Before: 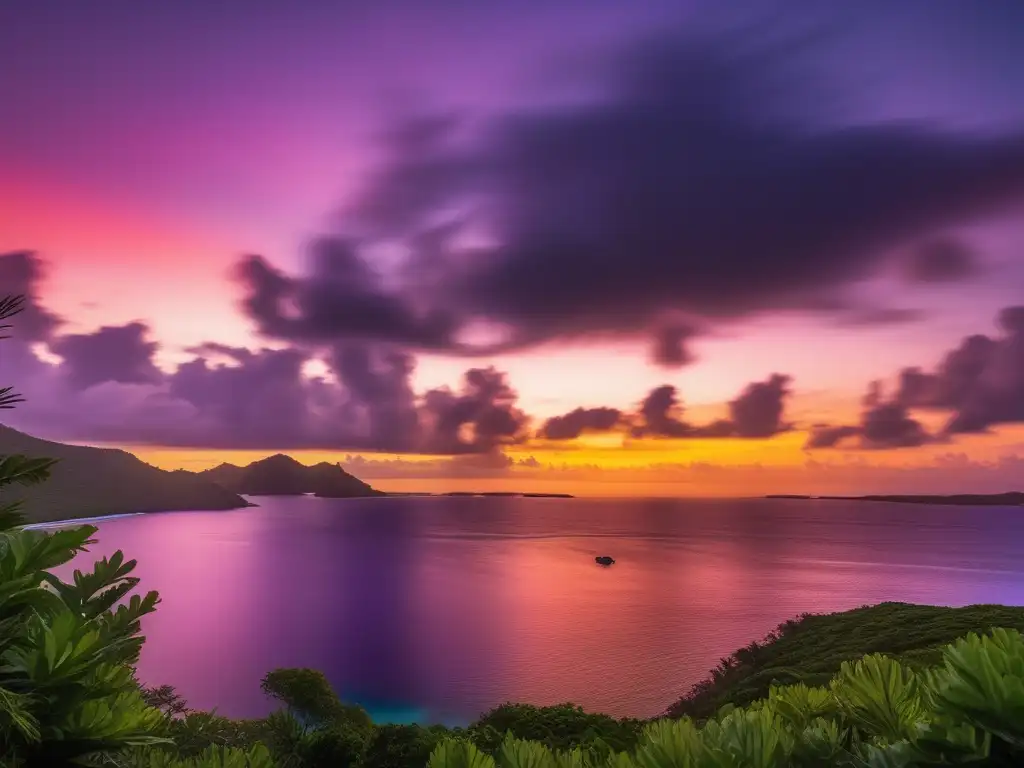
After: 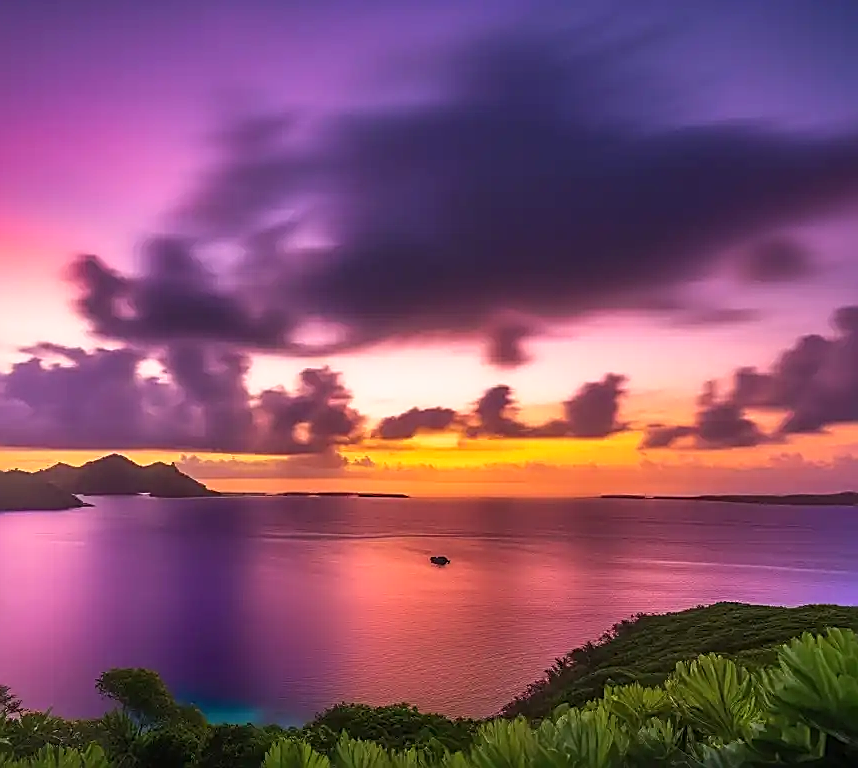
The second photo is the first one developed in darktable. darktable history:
tone curve: curves: ch0 [(0, 0) (0.003, 0.003) (0.011, 0.012) (0.025, 0.027) (0.044, 0.048) (0.069, 0.076) (0.1, 0.109) (0.136, 0.148) (0.177, 0.194) (0.224, 0.245) (0.277, 0.303) (0.335, 0.366) (0.399, 0.436) (0.468, 0.511) (0.543, 0.593) (0.623, 0.681) (0.709, 0.775) (0.801, 0.875) (0.898, 0.954) (1, 1)], preserve colors none
sharpen: amount 0.901
crop: left 16.145%
